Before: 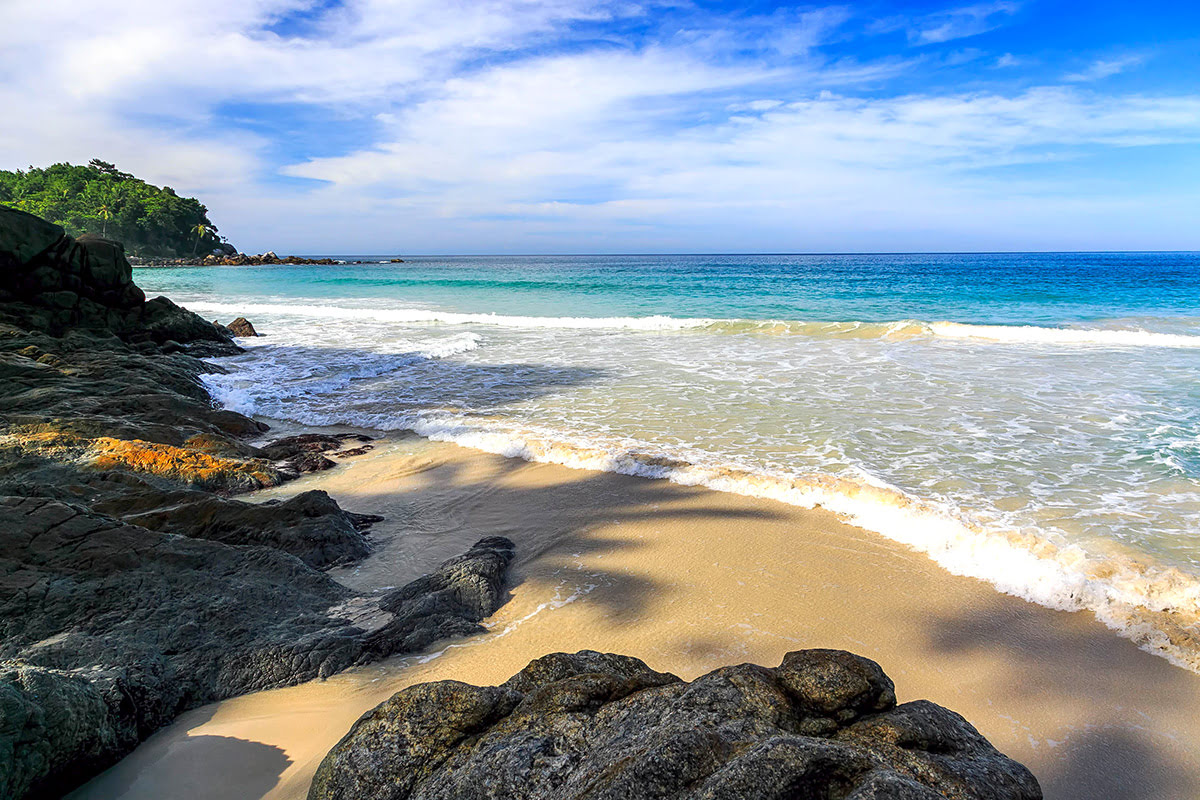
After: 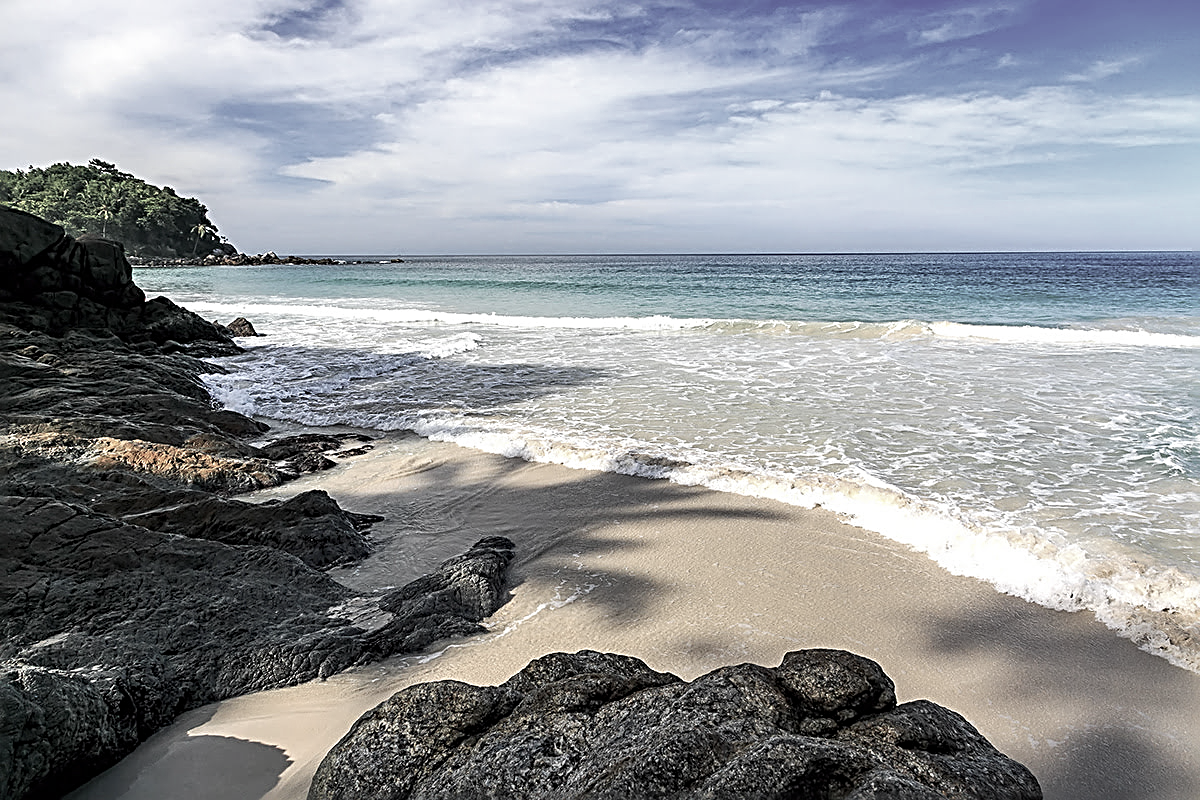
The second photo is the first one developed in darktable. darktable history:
sharpen: radius 3.06, amount 0.765
color correction: highlights b* 0.052, saturation 0.351
